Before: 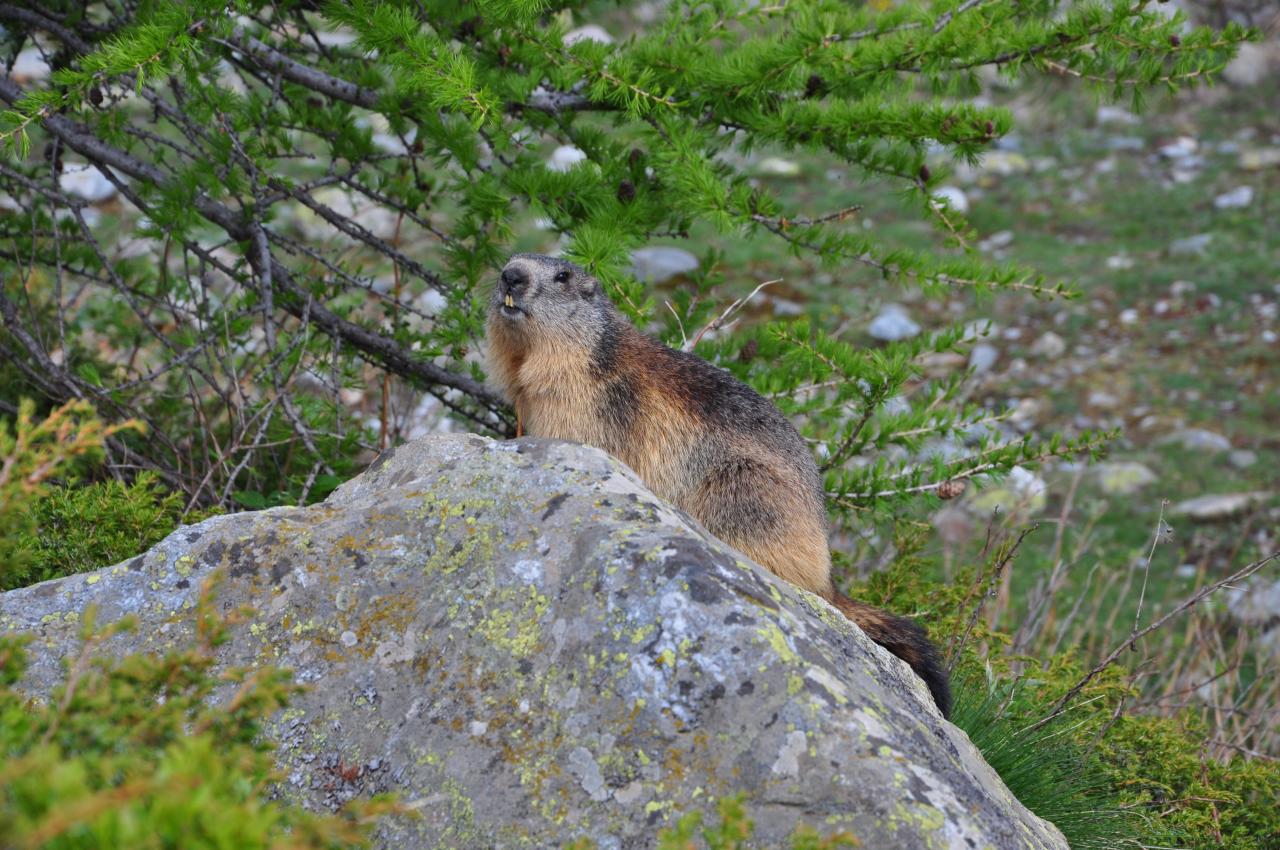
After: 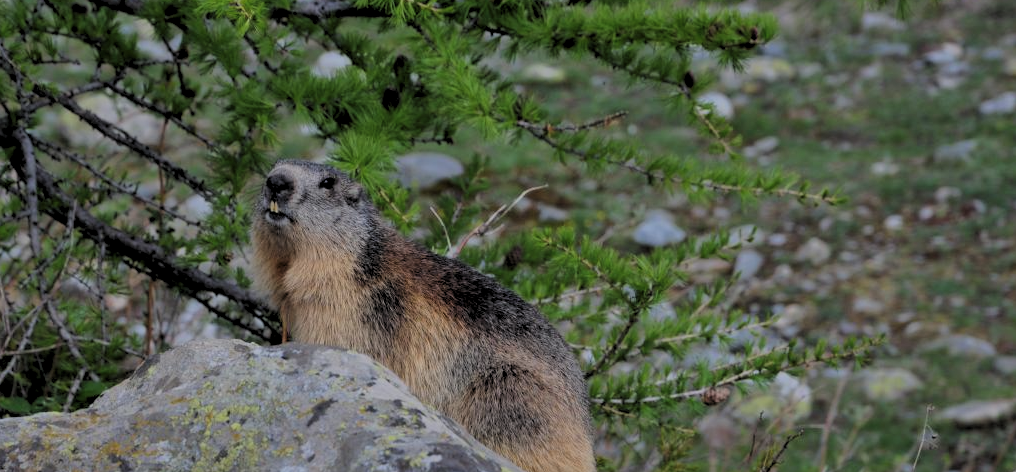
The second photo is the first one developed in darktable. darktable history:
crop: left 18.419%, top 11.087%, right 2.168%, bottom 33.285%
shadows and highlights: highlights color adjustment 0.512%
filmic rgb: black relative exposure -7.65 EV, white relative exposure 4.56 EV, hardness 3.61, color science v6 (2022), iterations of high-quality reconstruction 0
levels: levels [0.116, 0.574, 1]
